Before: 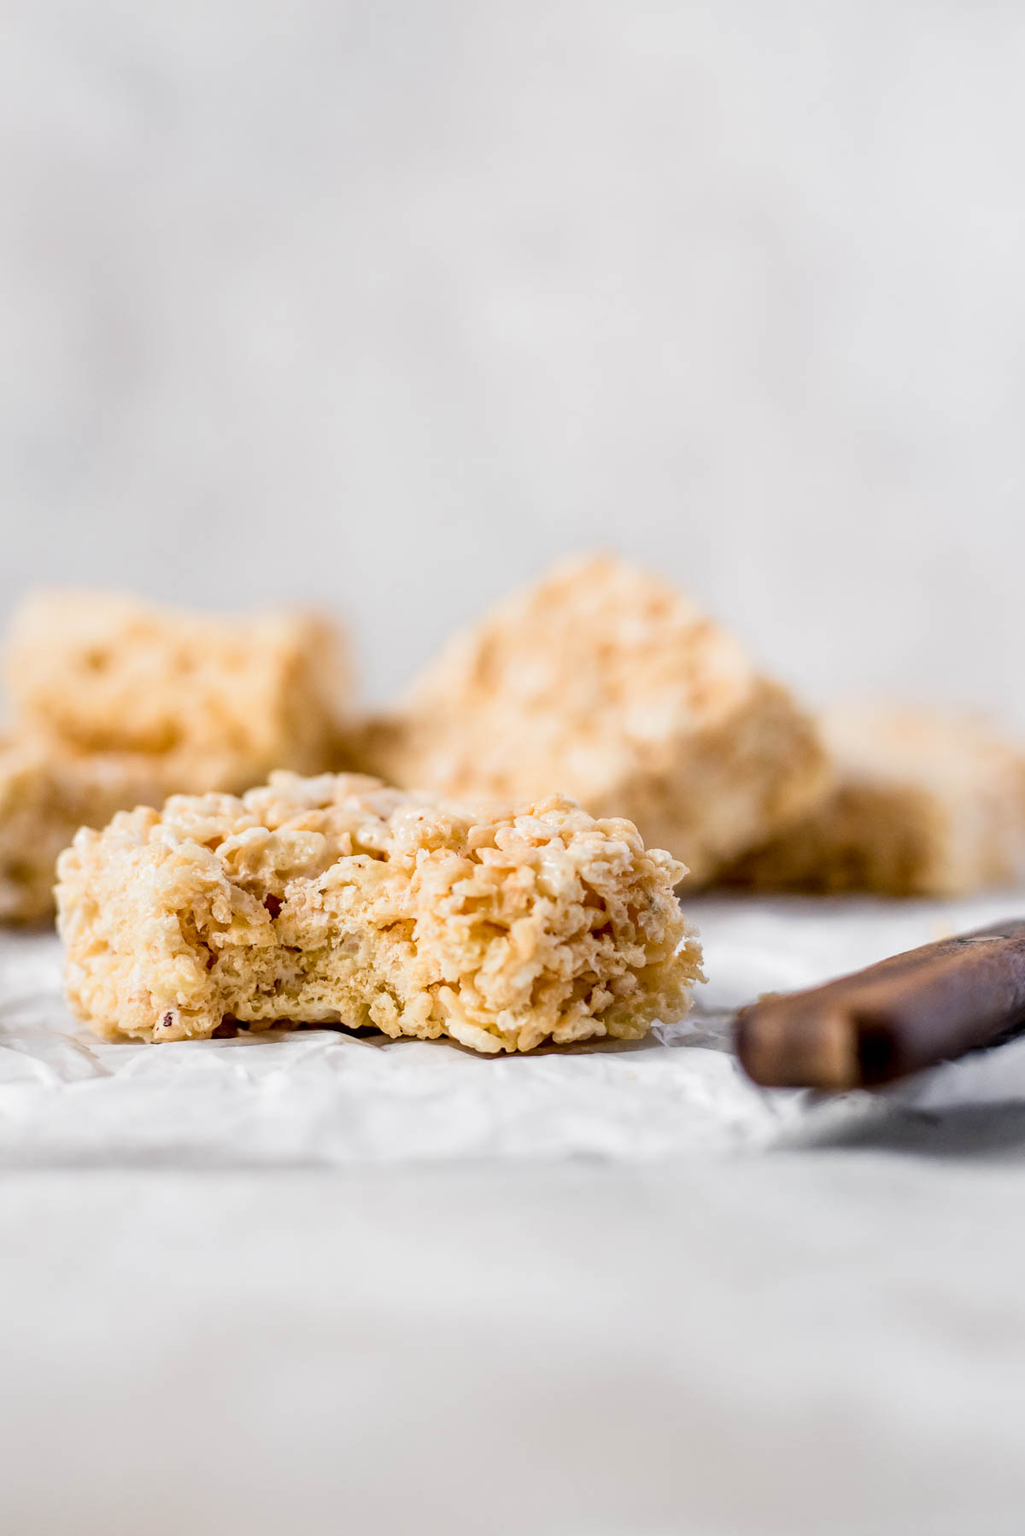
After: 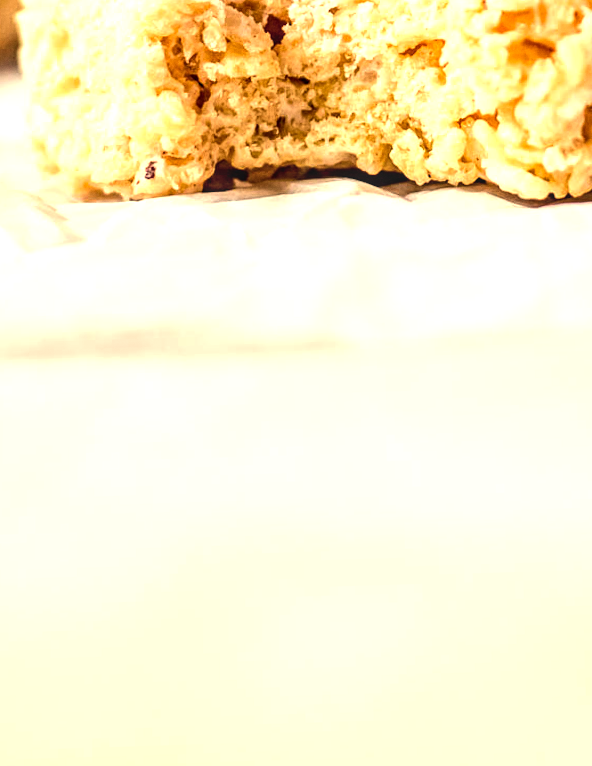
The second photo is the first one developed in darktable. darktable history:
local contrast: on, module defaults
crop and rotate: top 54.778%, right 46.61%, bottom 0.159%
exposure: exposure 0.161 EV, compensate highlight preservation false
tone equalizer: -8 EV -0.75 EV, -7 EV -0.7 EV, -6 EV -0.6 EV, -5 EV -0.4 EV, -3 EV 0.4 EV, -2 EV 0.6 EV, -1 EV 0.7 EV, +0 EV 0.75 EV, edges refinement/feathering 500, mask exposure compensation -1.57 EV, preserve details no
color zones: curves: ch2 [(0, 0.5) (0.143, 0.5) (0.286, 0.489) (0.415, 0.421) (0.571, 0.5) (0.714, 0.5) (0.857, 0.5) (1, 0.5)]
grain: coarseness 0.09 ISO, strength 10%
white balance: red 1.123, blue 0.83
rotate and perspective: rotation -1.68°, lens shift (vertical) -0.146, crop left 0.049, crop right 0.912, crop top 0.032, crop bottom 0.96
